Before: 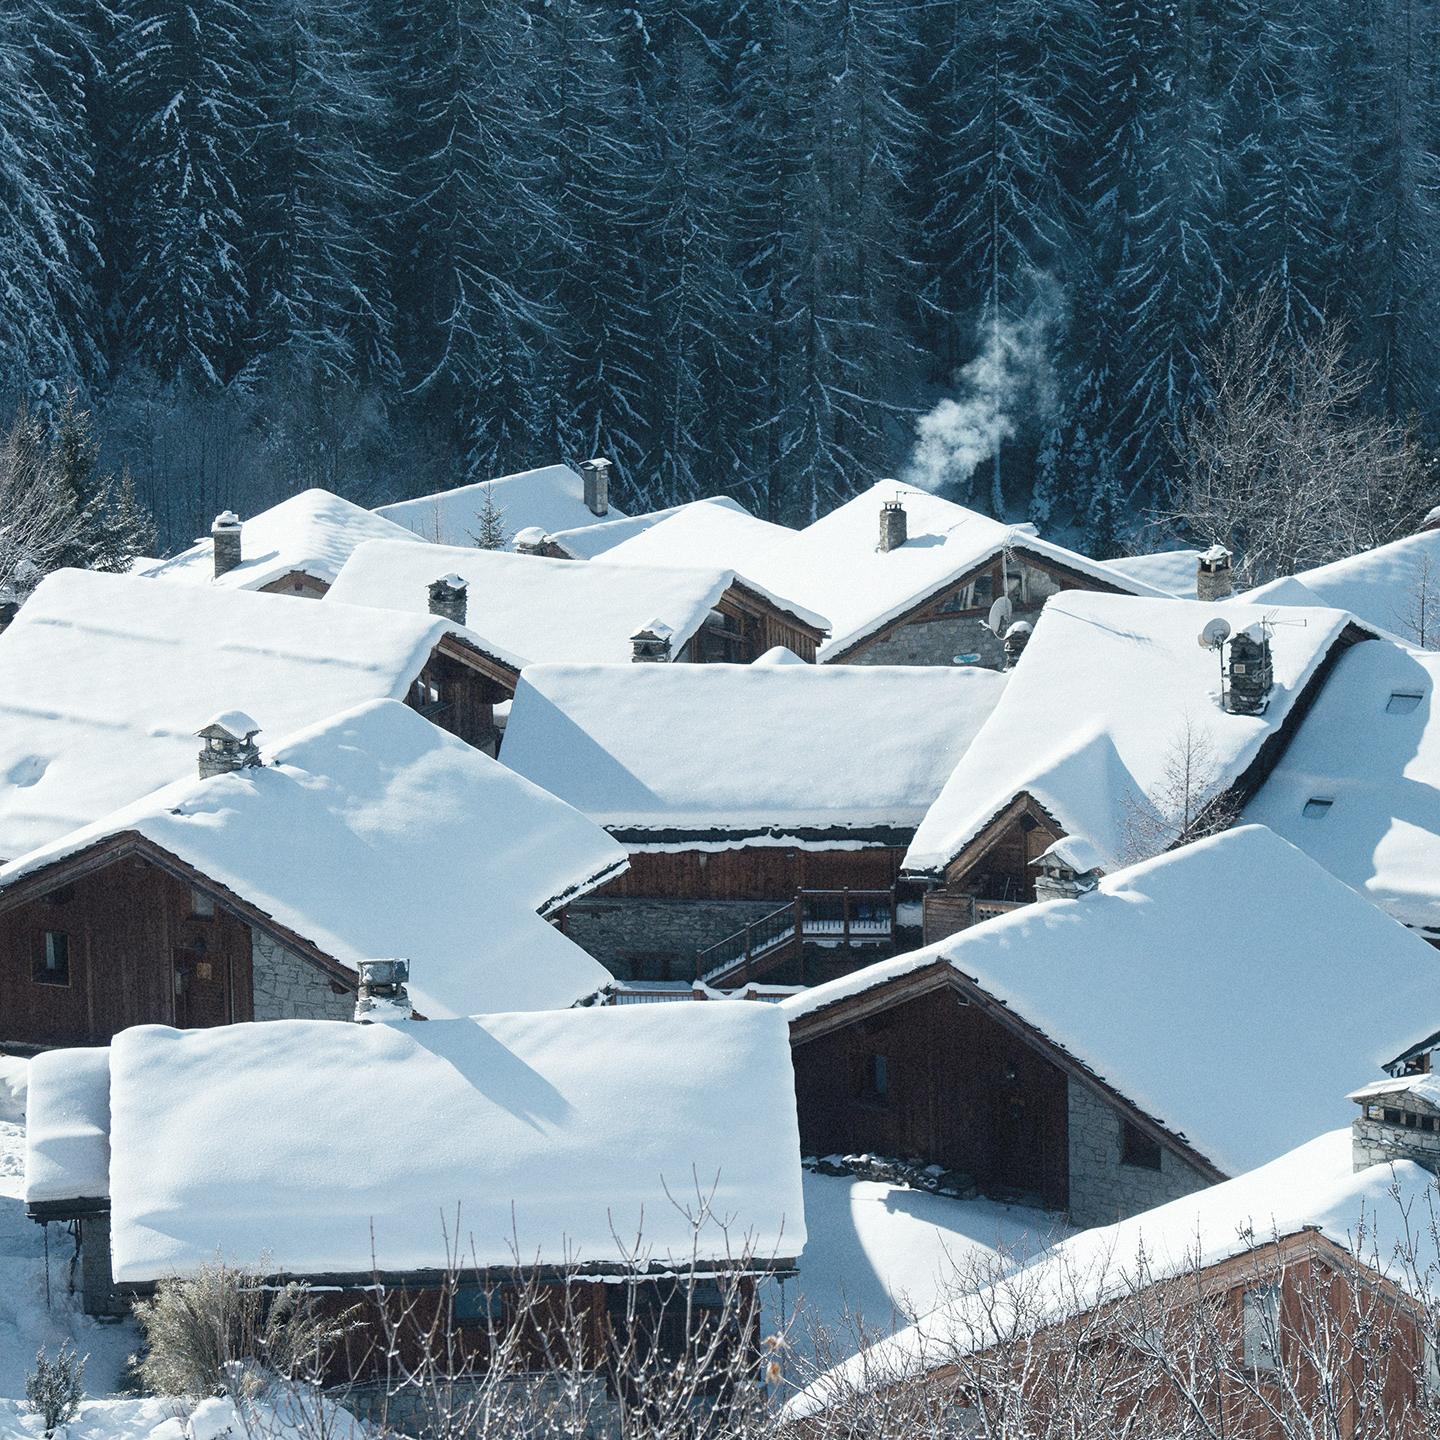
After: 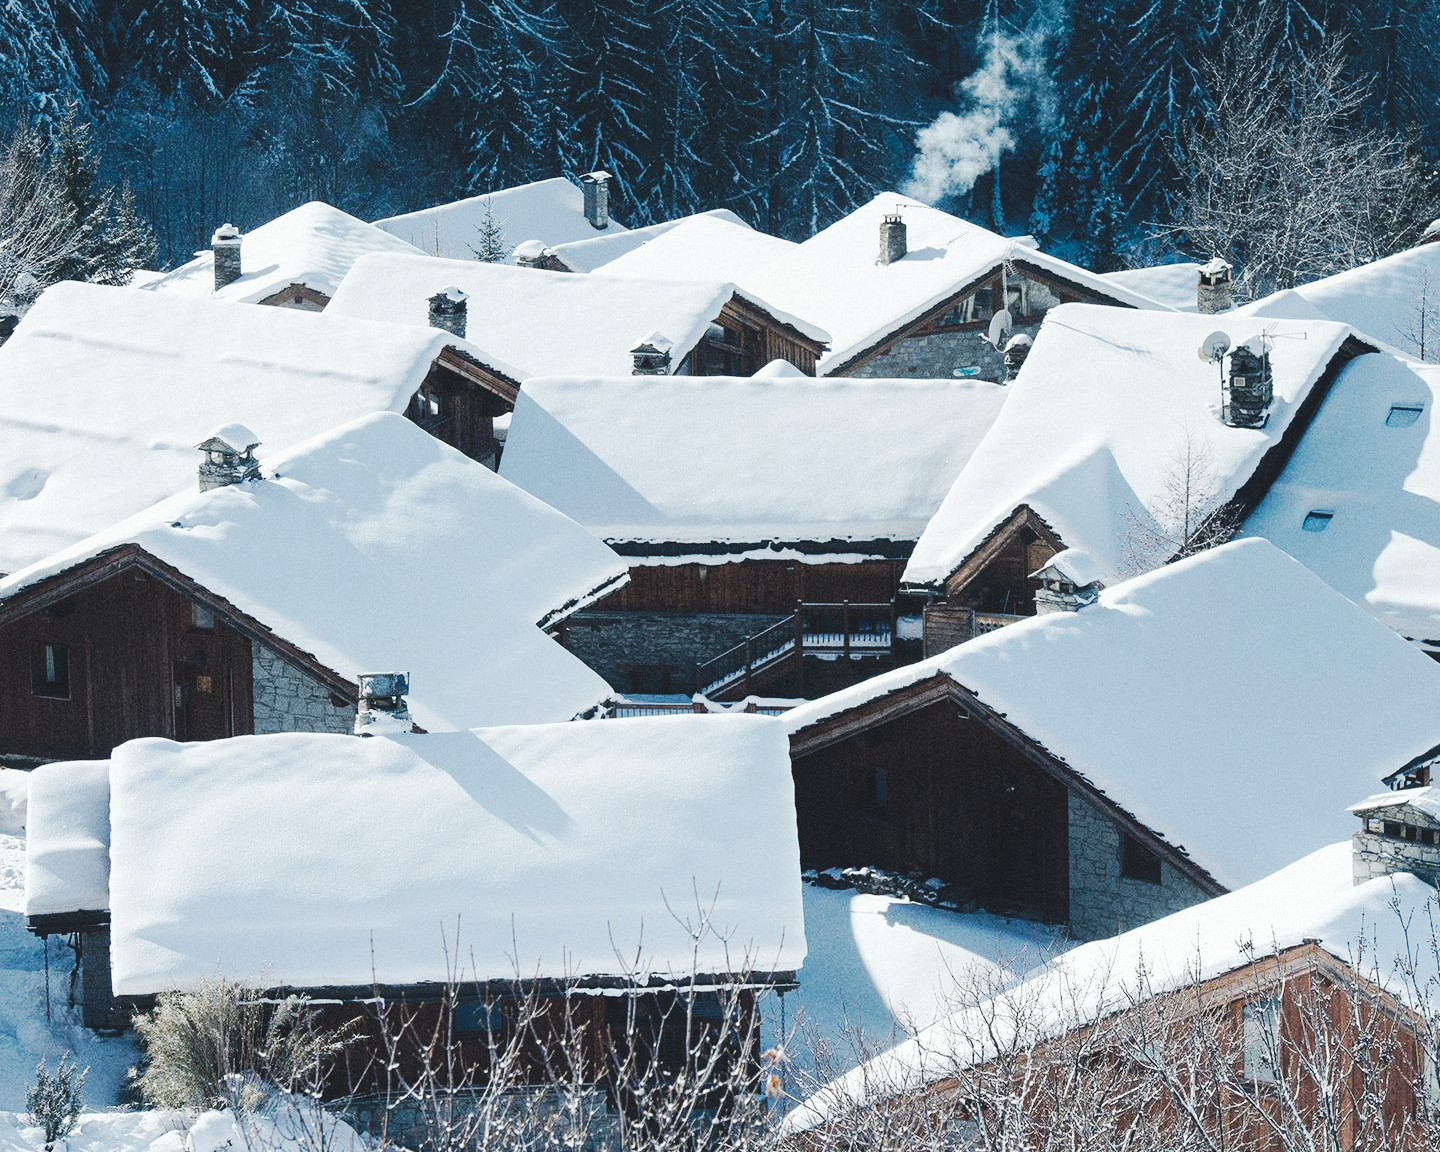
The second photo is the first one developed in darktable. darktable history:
tone curve: curves: ch0 [(0, 0) (0.003, 0.062) (0.011, 0.07) (0.025, 0.083) (0.044, 0.094) (0.069, 0.105) (0.1, 0.117) (0.136, 0.136) (0.177, 0.164) (0.224, 0.201) (0.277, 0.256) (0.335, 0.335) (0.399, 0.424) (0.468, 0.529) (0.543, 0.641) (0.623, 0.725) (0.709, 0.787) (0.801, 0.849) (0.898, 0.917) (1, 1)], preserve colors none
crop and rotate: top 19.998%
